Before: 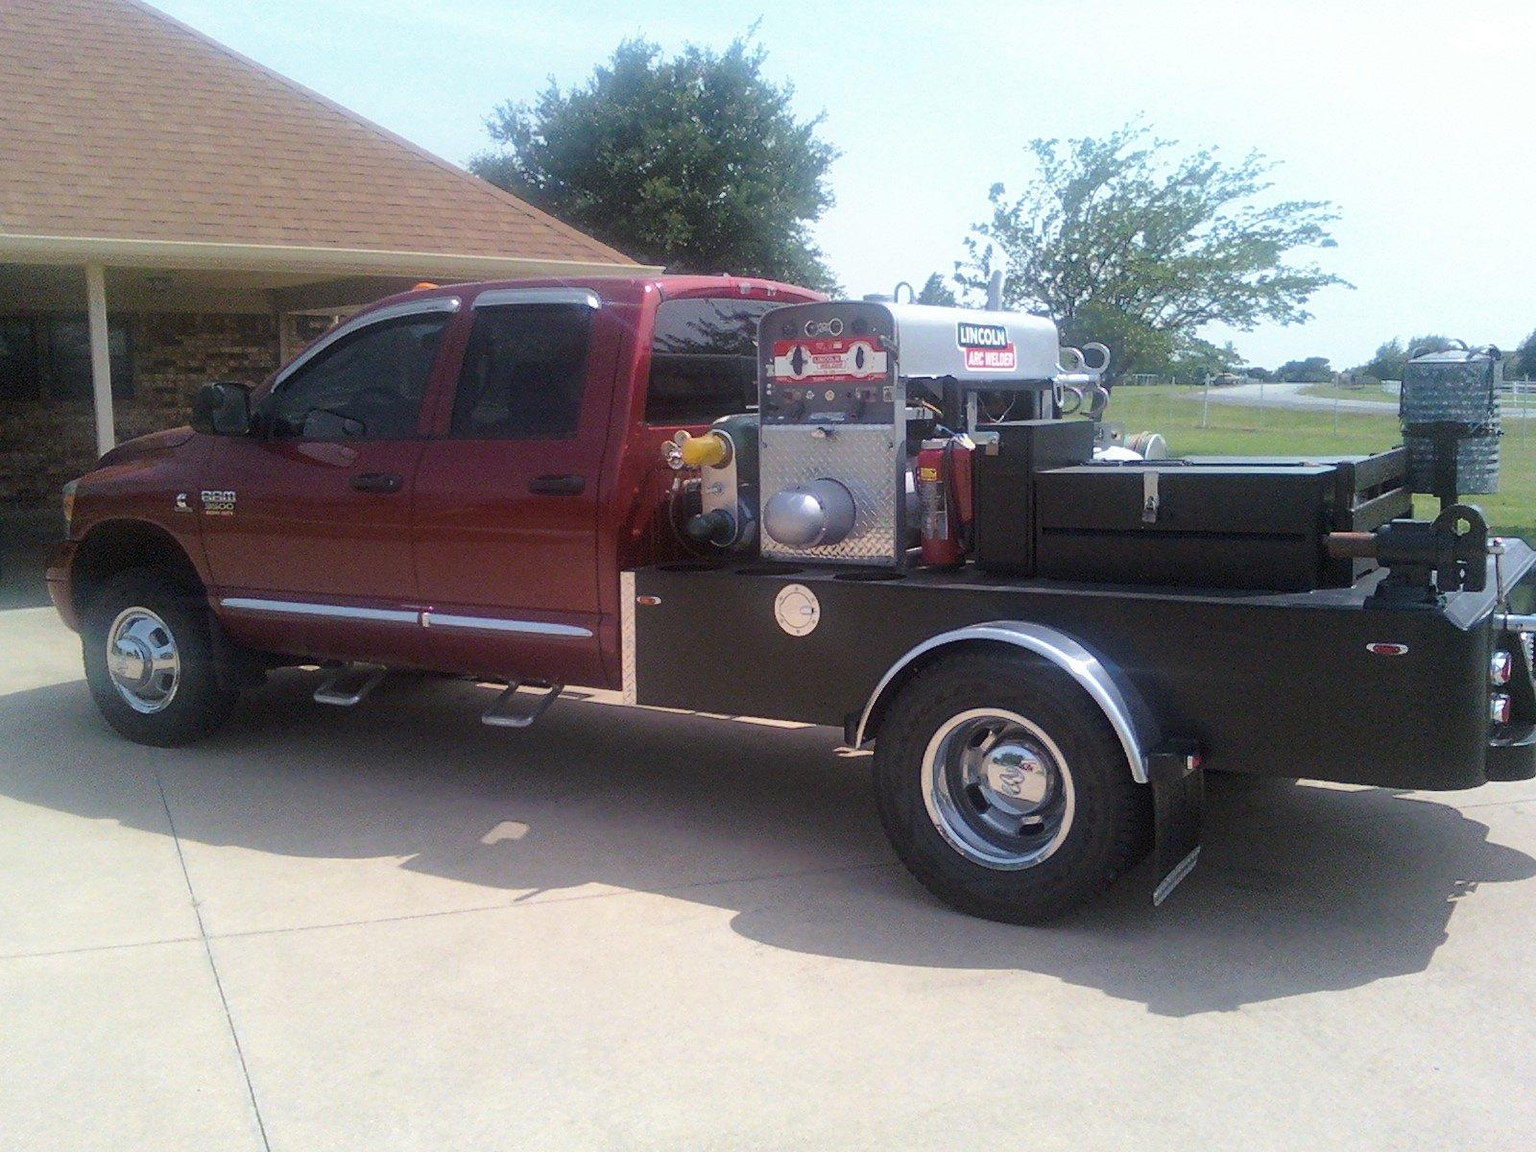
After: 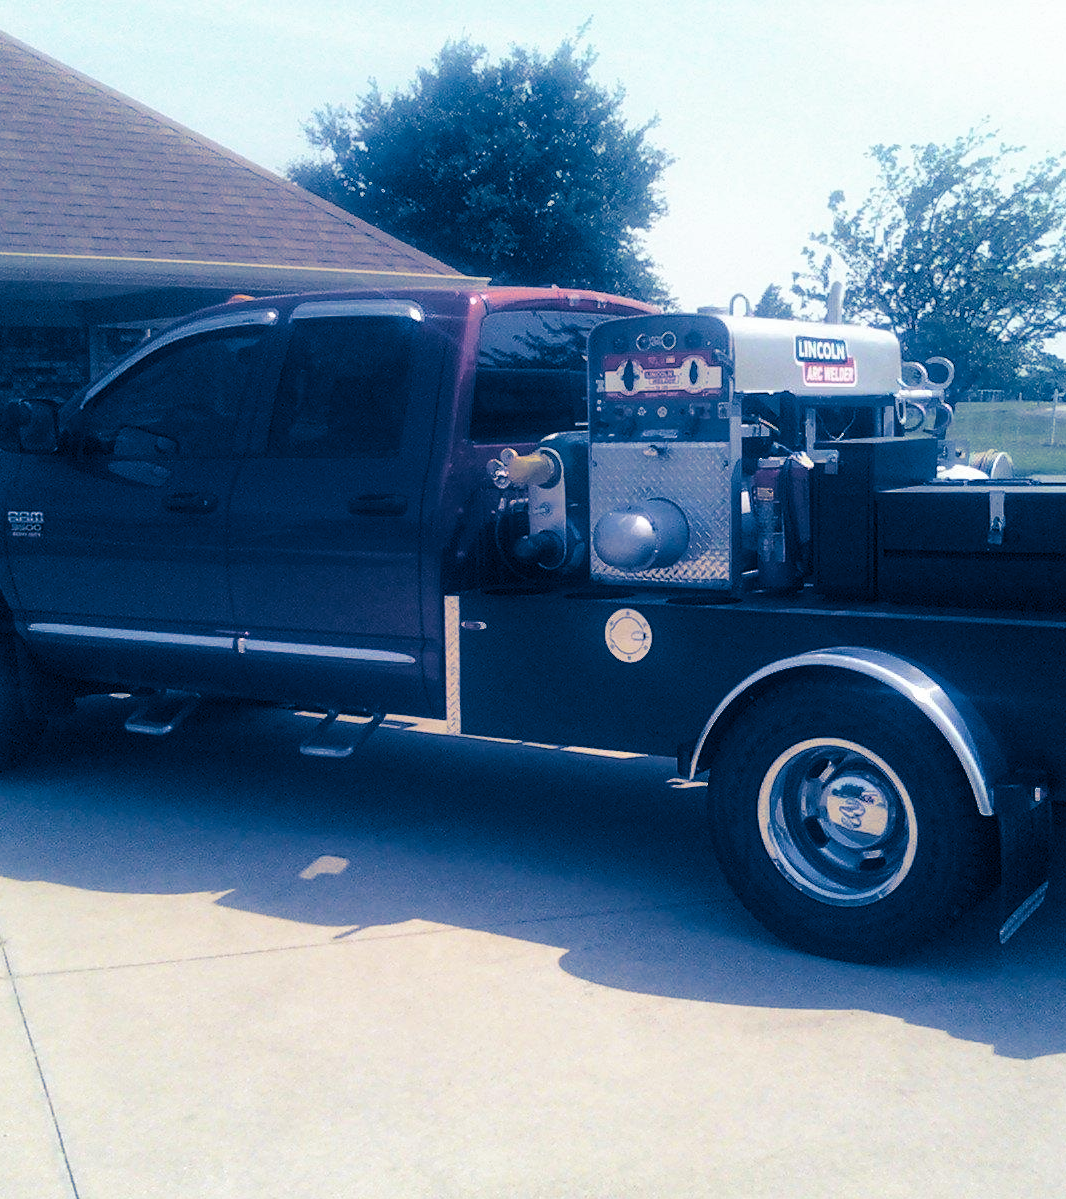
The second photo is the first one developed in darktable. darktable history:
crop and rotate: left 12.648%, right 20.685%
split-toning: shadows › hue 226.8°, shadows › saturation 1, highlights › saturation 0, balance -61.41
